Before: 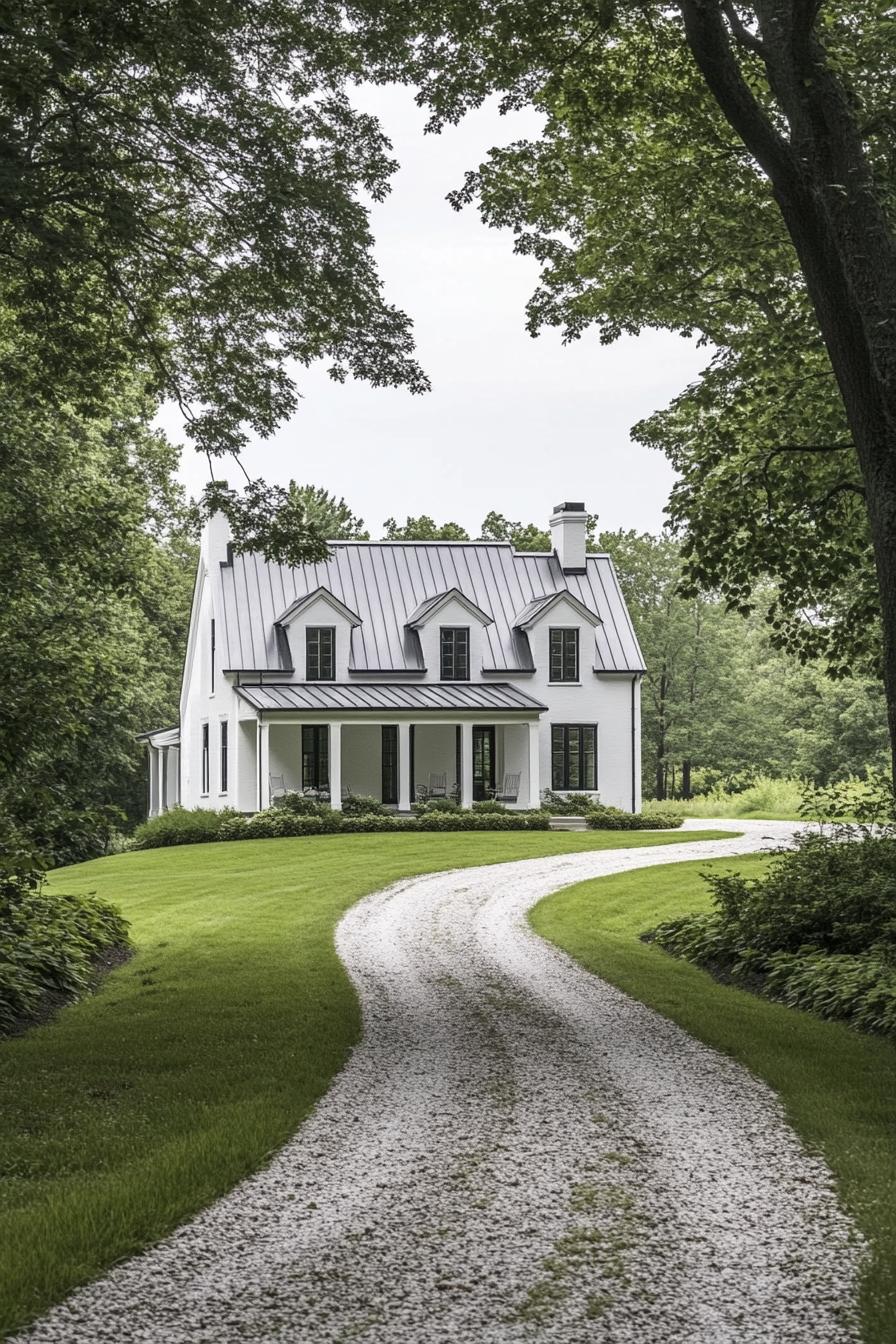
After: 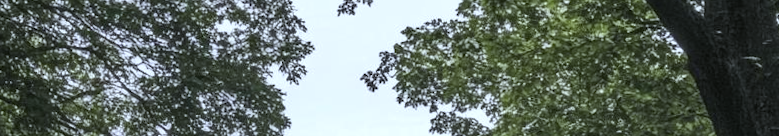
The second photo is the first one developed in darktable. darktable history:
crop and rotate: left 9.644%, top 9.491%, right 6.021%, bottom 80.509%
color calibration: x 0.37, y 0.382, temperature 4313.32 K
rotate and perspective: rotation -1.24°, automatic cropping off
